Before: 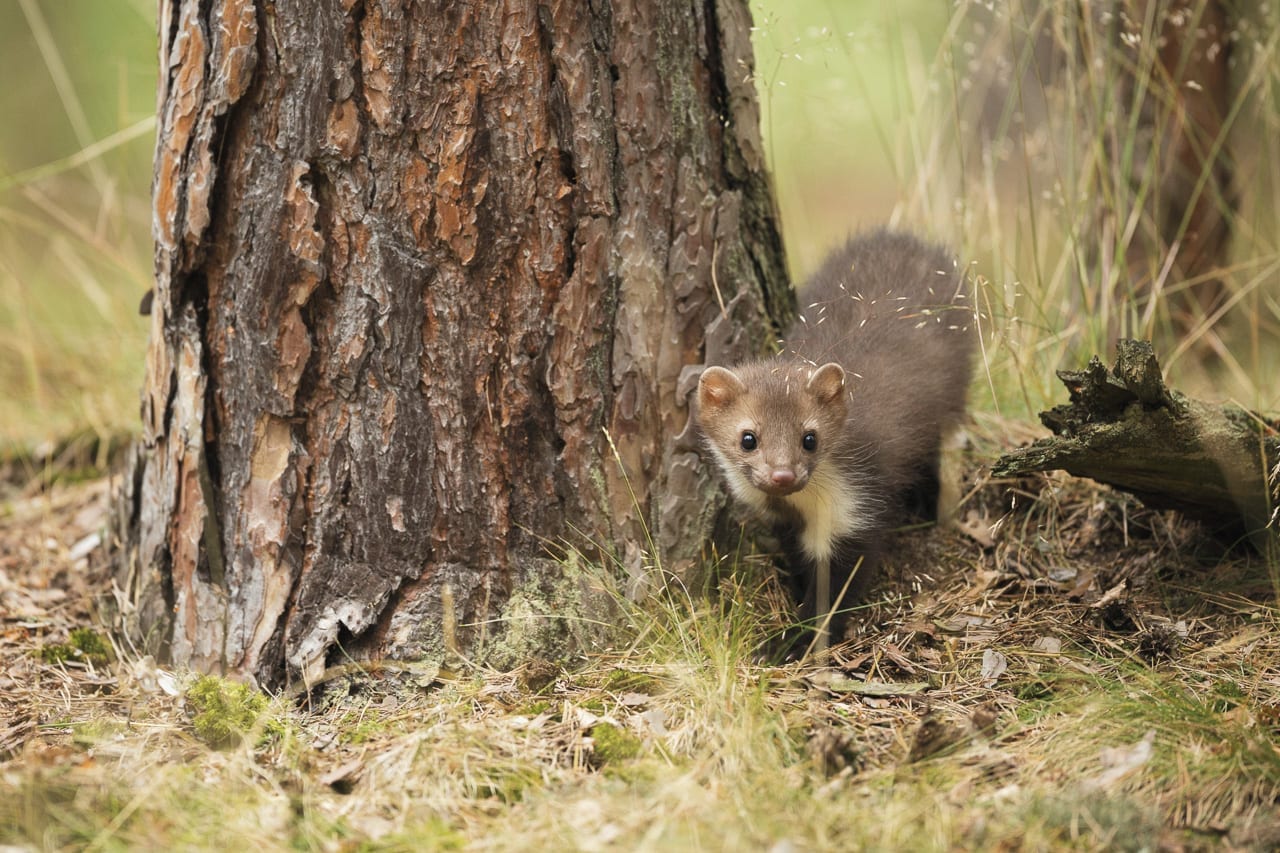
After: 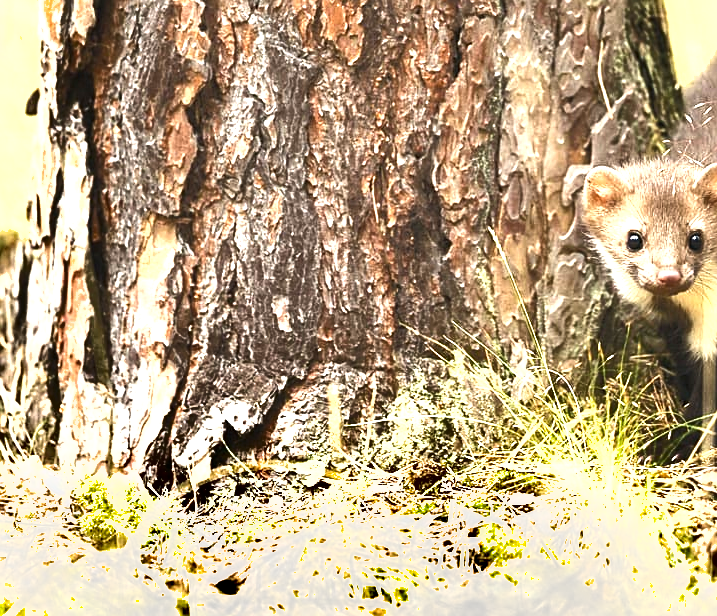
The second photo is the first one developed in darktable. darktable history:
crop: left 8.972%, top 23.514%, right 34.964%, bottom 4.209%
sharpen: on, module defaults
exposure: black level correction 0, exposure 1.74 EV, compensate highlight preservation false
shadows and highlights: shadows 43.71, white point adjustment -1.29, soften with gaussian
